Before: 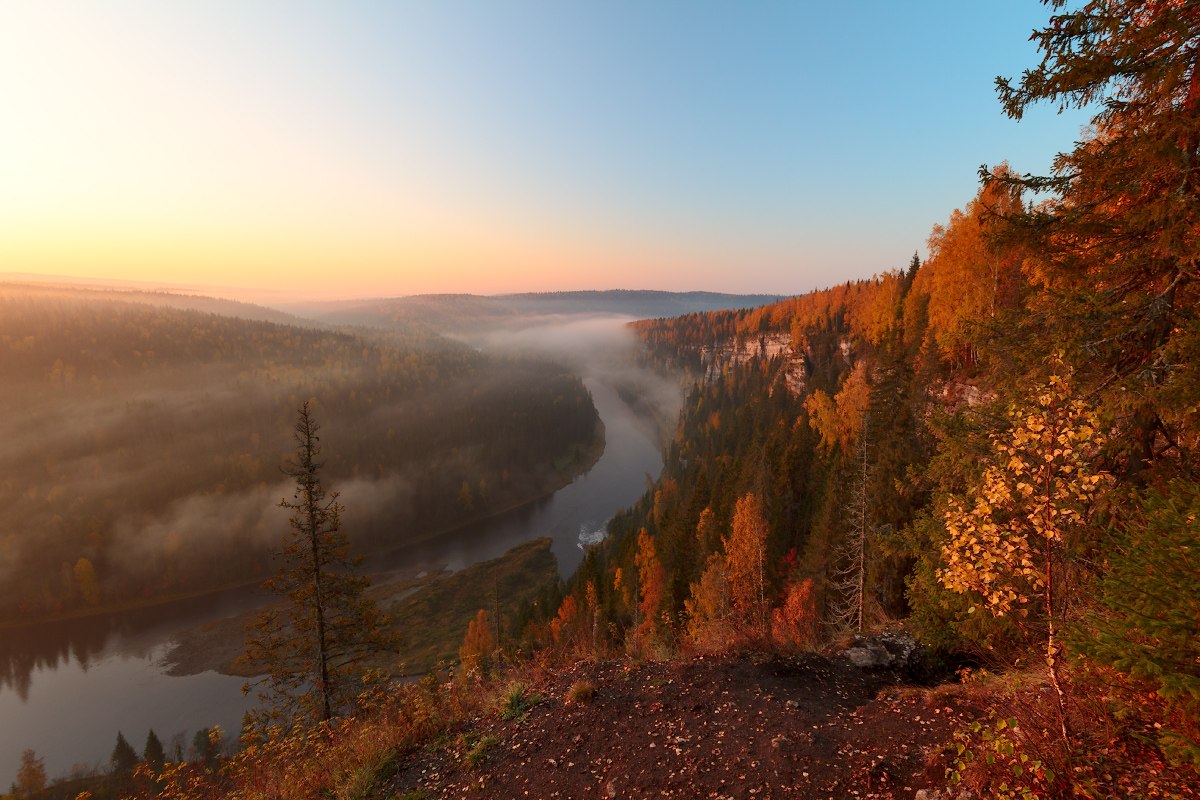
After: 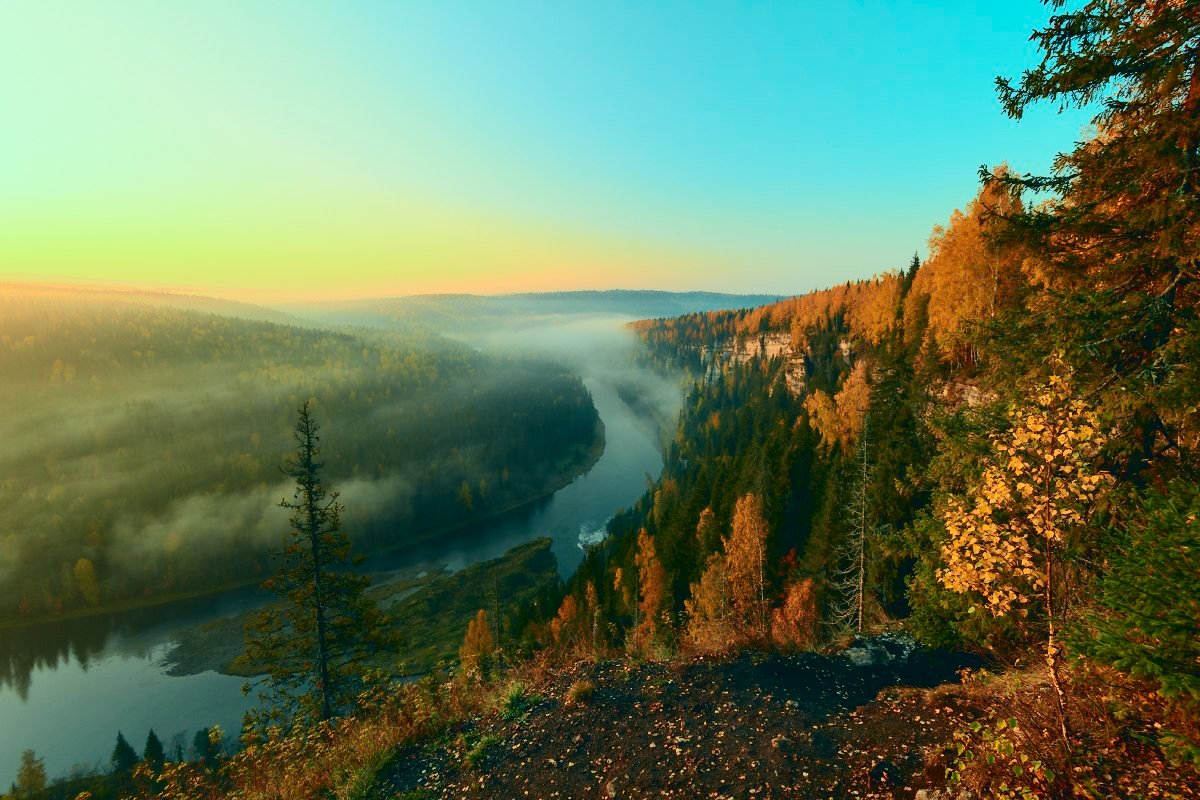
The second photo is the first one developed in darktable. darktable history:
color correction: highlights a* -20.08, highlights b* 9.8, shadows a* -20.4, shadows b* -10.76
tone curve: curves: ch0 [(0, 0.022) (0.114, 0.083) (0.281, 0.315) (0.447, 0.557) (0.588, 0.711) (0.786, 0.839) (0.999, 0.949)]; ch1 [(0, 0) (0.389, 0.352) (0.458, 0.433) (0.486, 0.474) (0.509, 0.505) (0.535, 0.53) (0.555, 0.557) (0.586, 0.622) (0.677, 0.724) (1, 1)]; ch2 [(0, 0) (0.369, 0.388) (0.449, 0.431) (0.501, 0.5) (0.528, 0.52) (0.561, 0.59) (0.697, 0.721) (1, 1)], color space Lab, independent channels, preserve colors none
